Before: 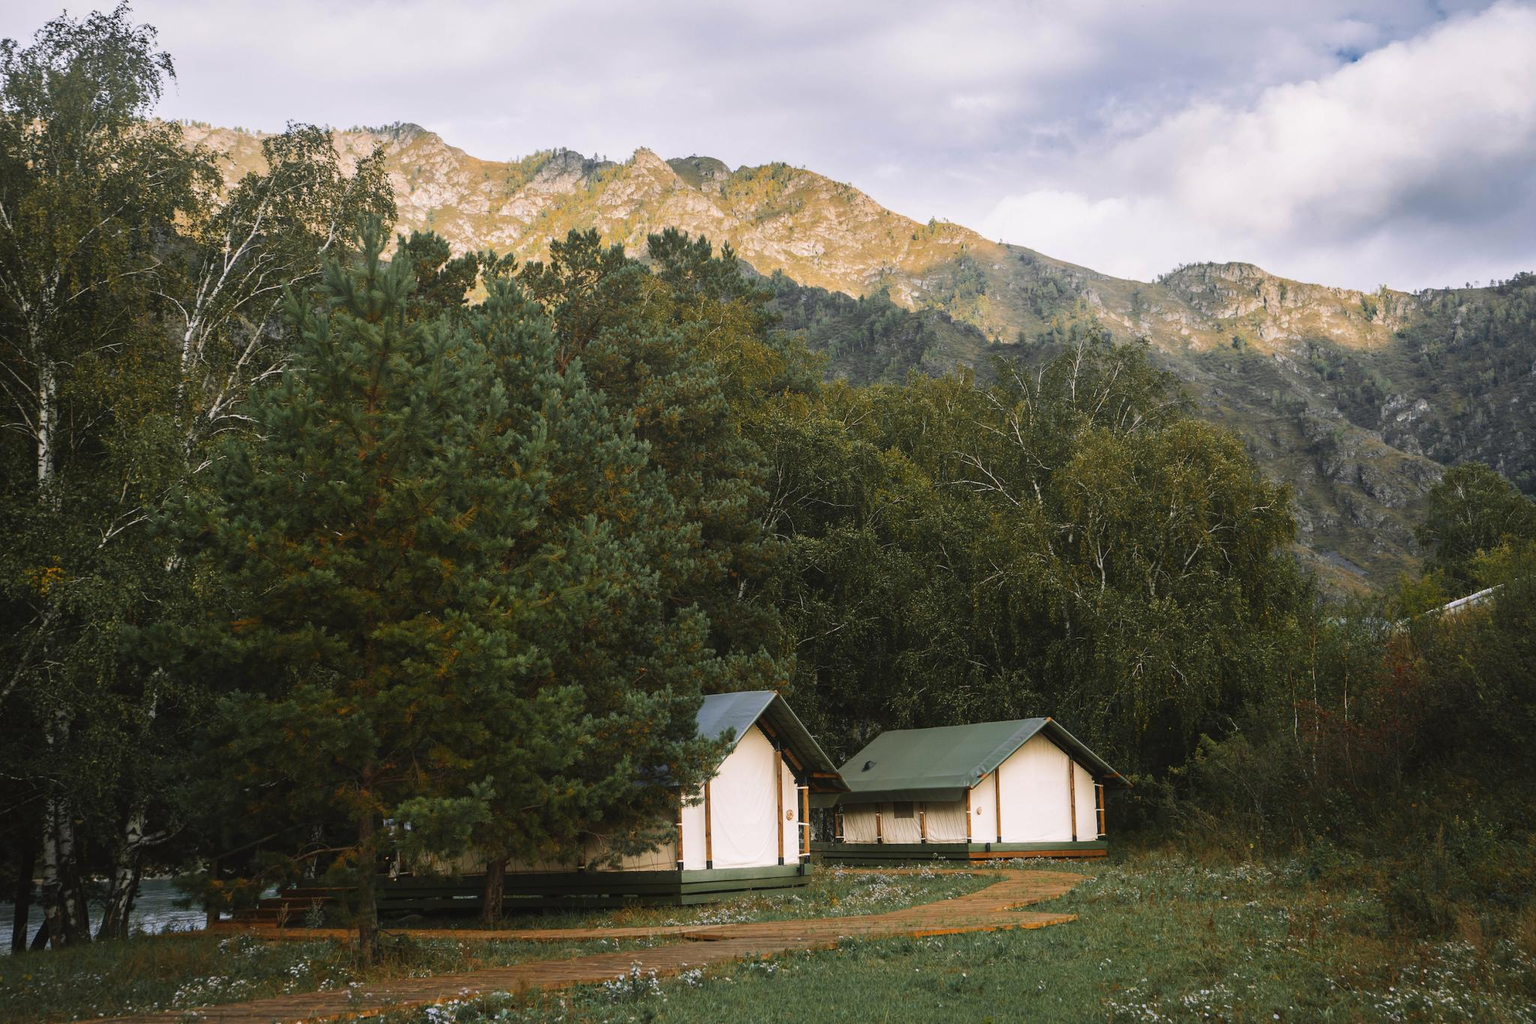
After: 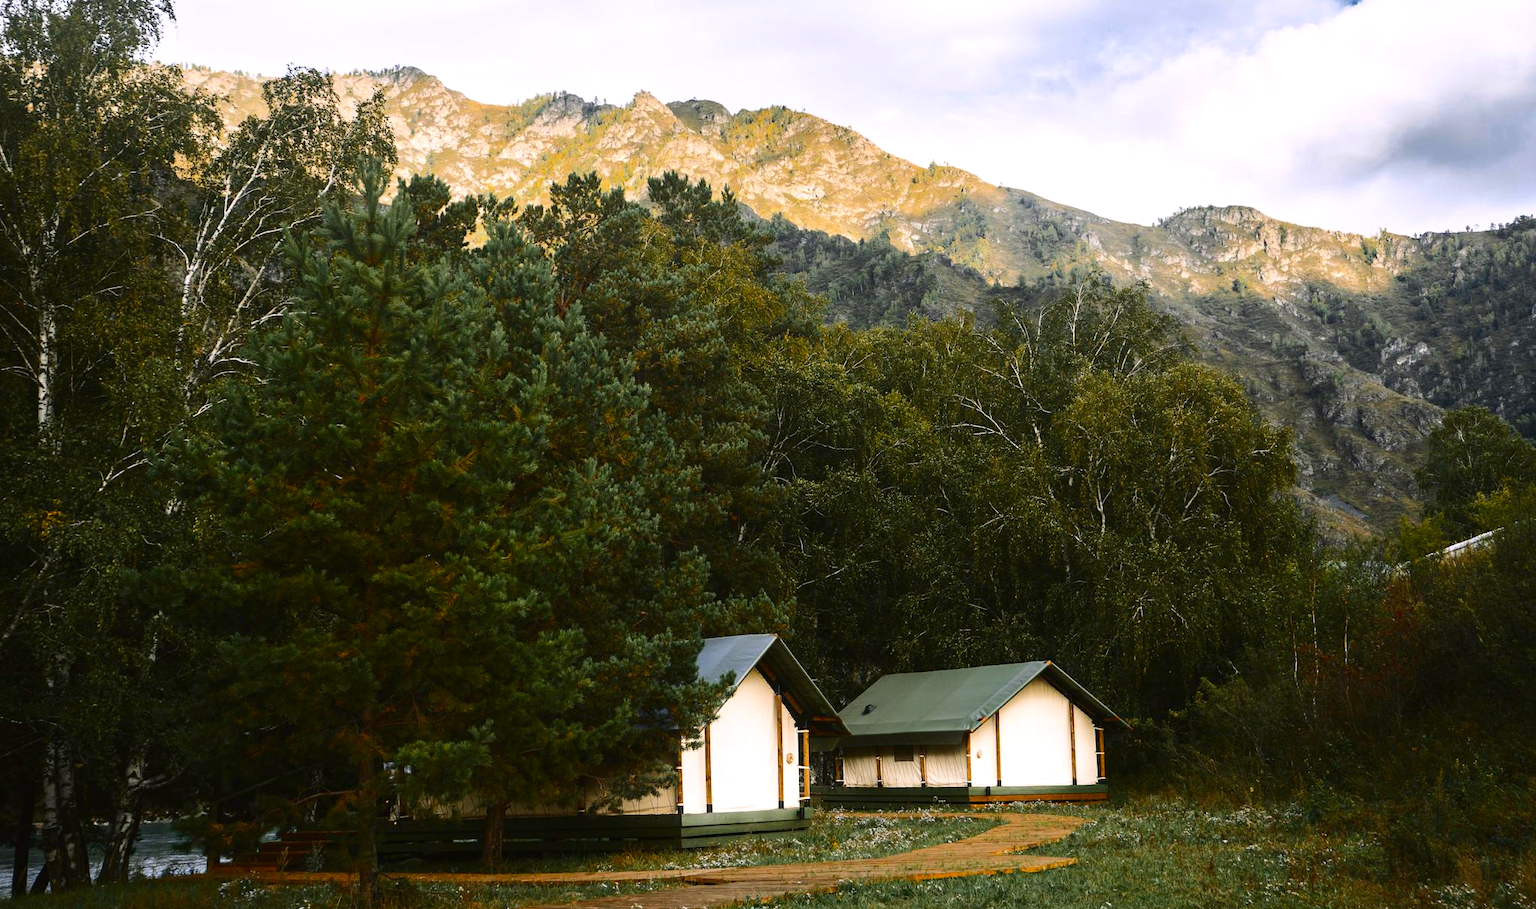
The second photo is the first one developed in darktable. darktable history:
color balance rgb: perceptual saturation grading › global saturation 30%
exposure: exposure 0.367 EV, compensate highlight preservation false
crop and rotate: top 5.609%, bottom 5.609%
contrast brightness saturation: contrast 0.28
tone curve: curves: ch0 [(0, 0) (0.568, 0.517) (0.8, 0.717) (1, 1)]
